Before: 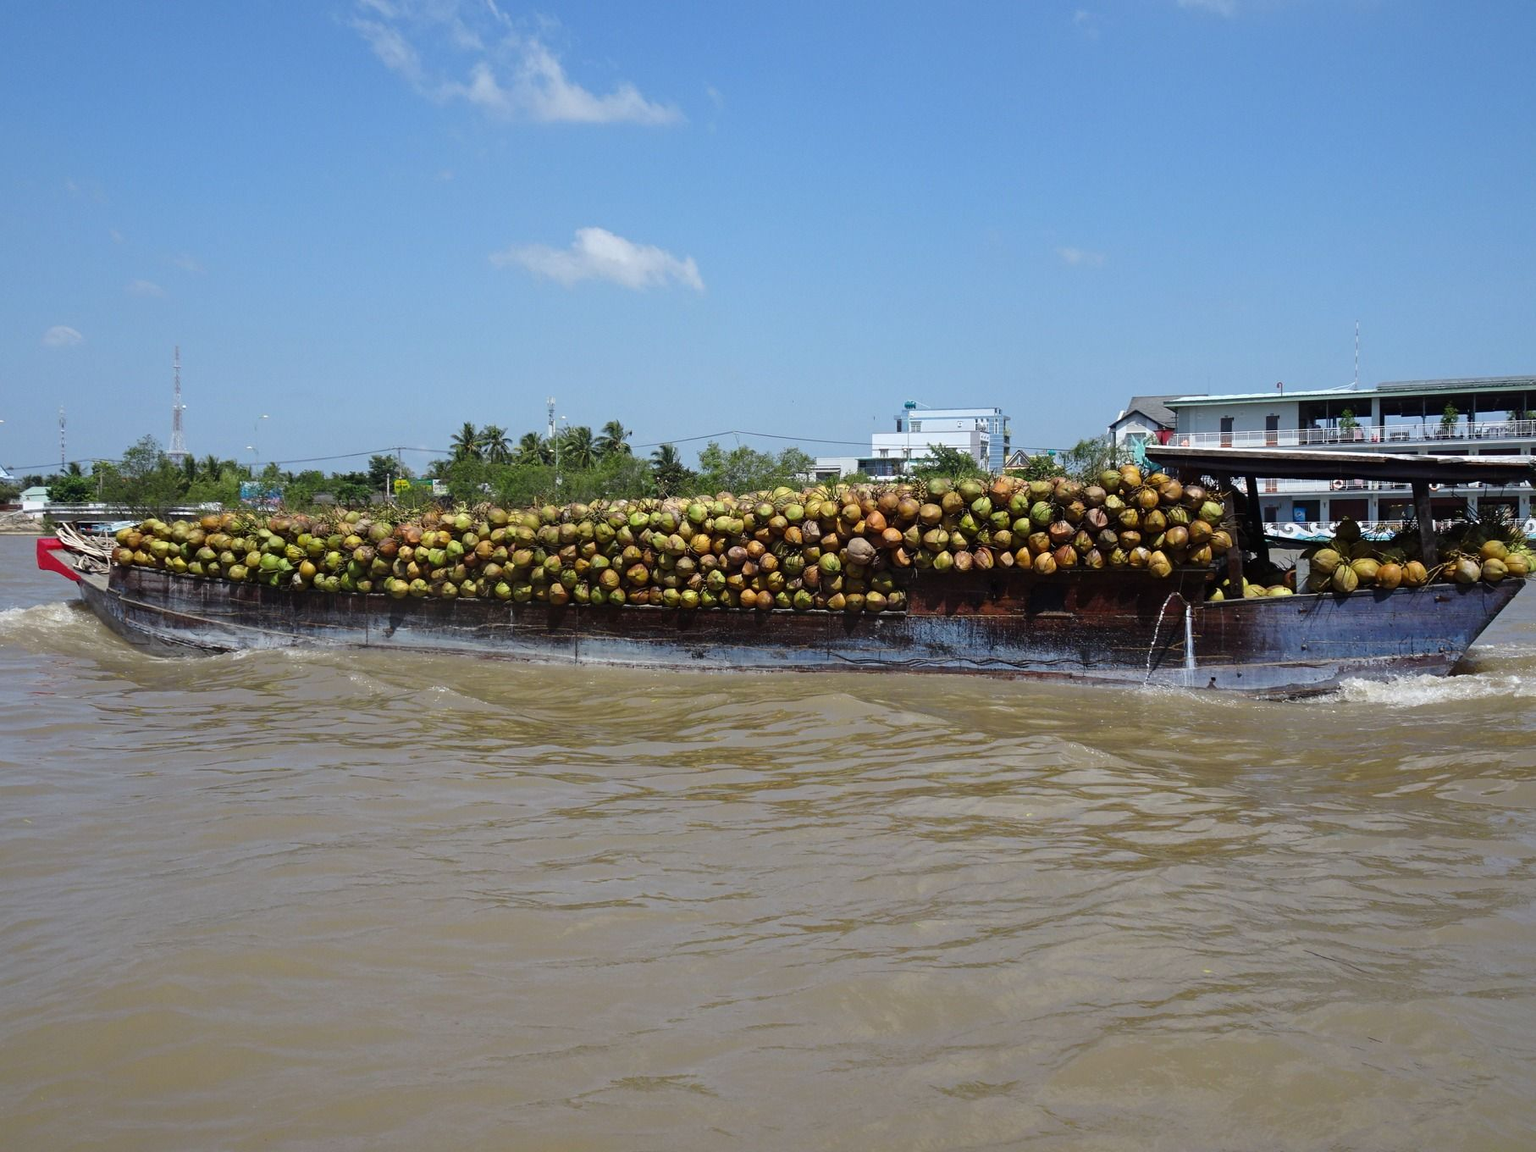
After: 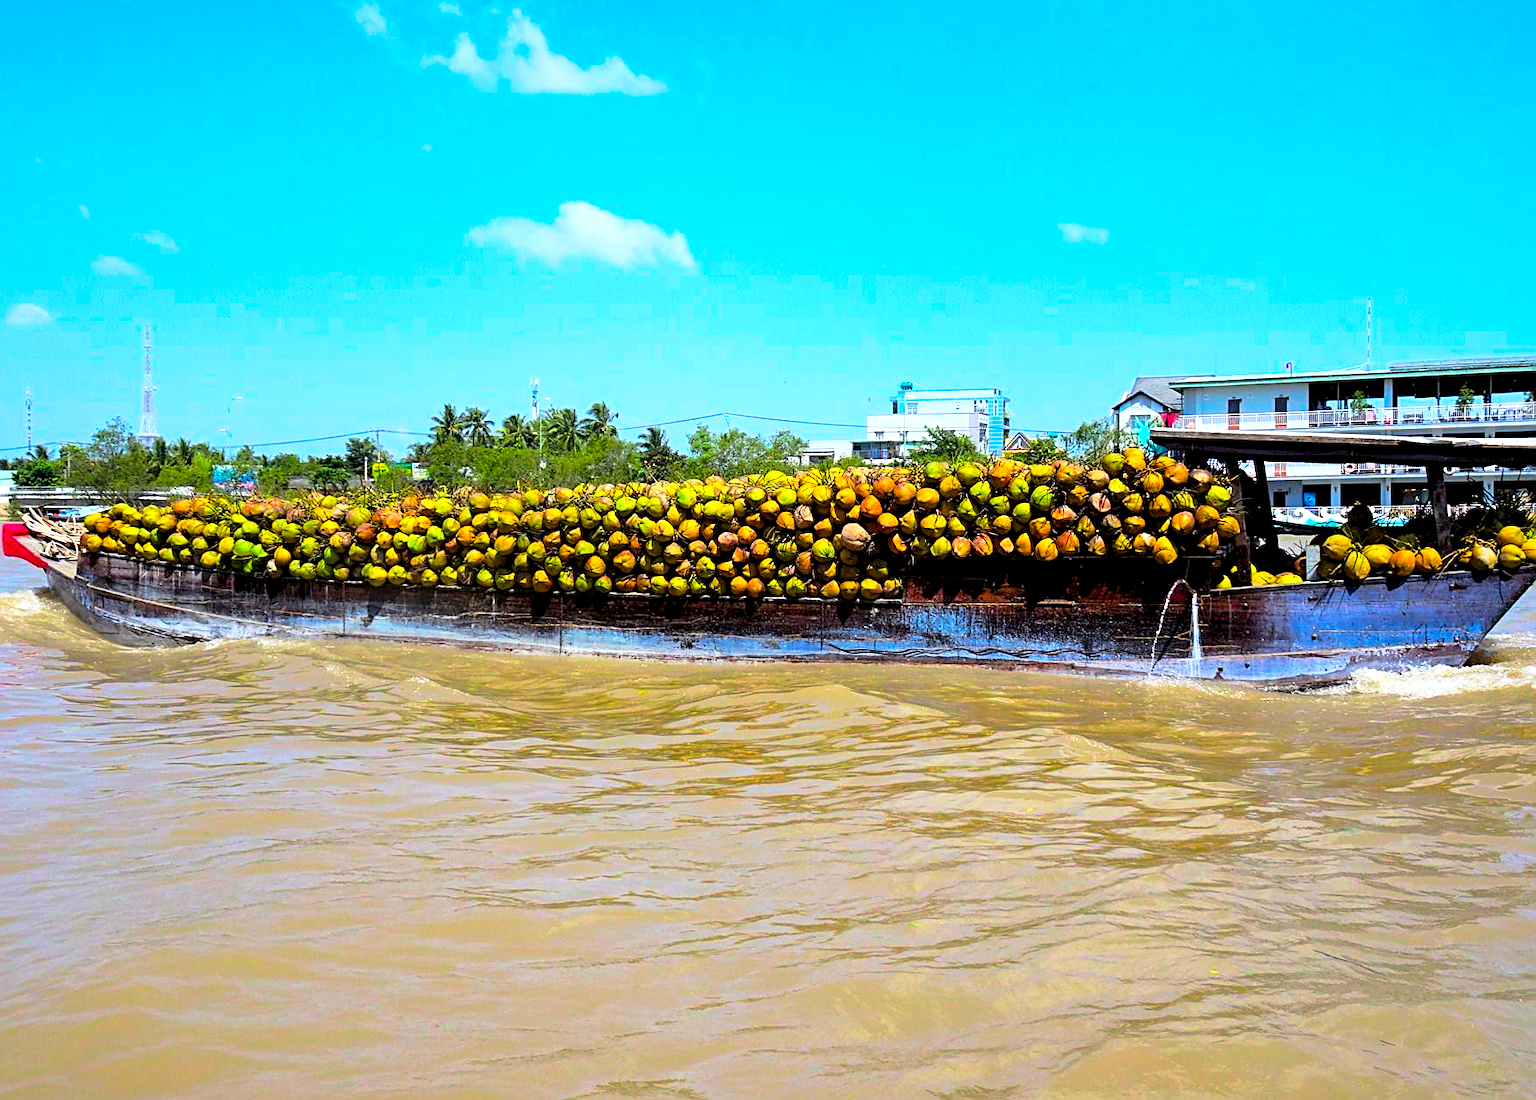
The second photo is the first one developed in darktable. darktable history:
color balance rgb: global offset › luminance -1.417%, perceptual saturation grading › global saturation 59.974%, perceptual saturation grading › highlights 21.117%, perceptual saturation grading › shadows -49.617%, perceptual brilliance grading › mid-tones 10.716%, perceptual brilliance grading › shadows 15.744%
crop: left 2.289%, top 2.839%, right 1.128%, bottom 4.867%
exposure: exposure 0.644 EV, compensate highlight preservation false
tone curve: curves: ch0 [(0, 0) (0.48, 0.431) (0.7, 0.609) (0.864, 0.854) (1, 1)], preserve colors none
sharpen: on, module defaults
contrast brightness saturation: contrast 0.195, brightness 0.16, saturation 0.218
levels: levels [0.016, 0.5, 0.996]
